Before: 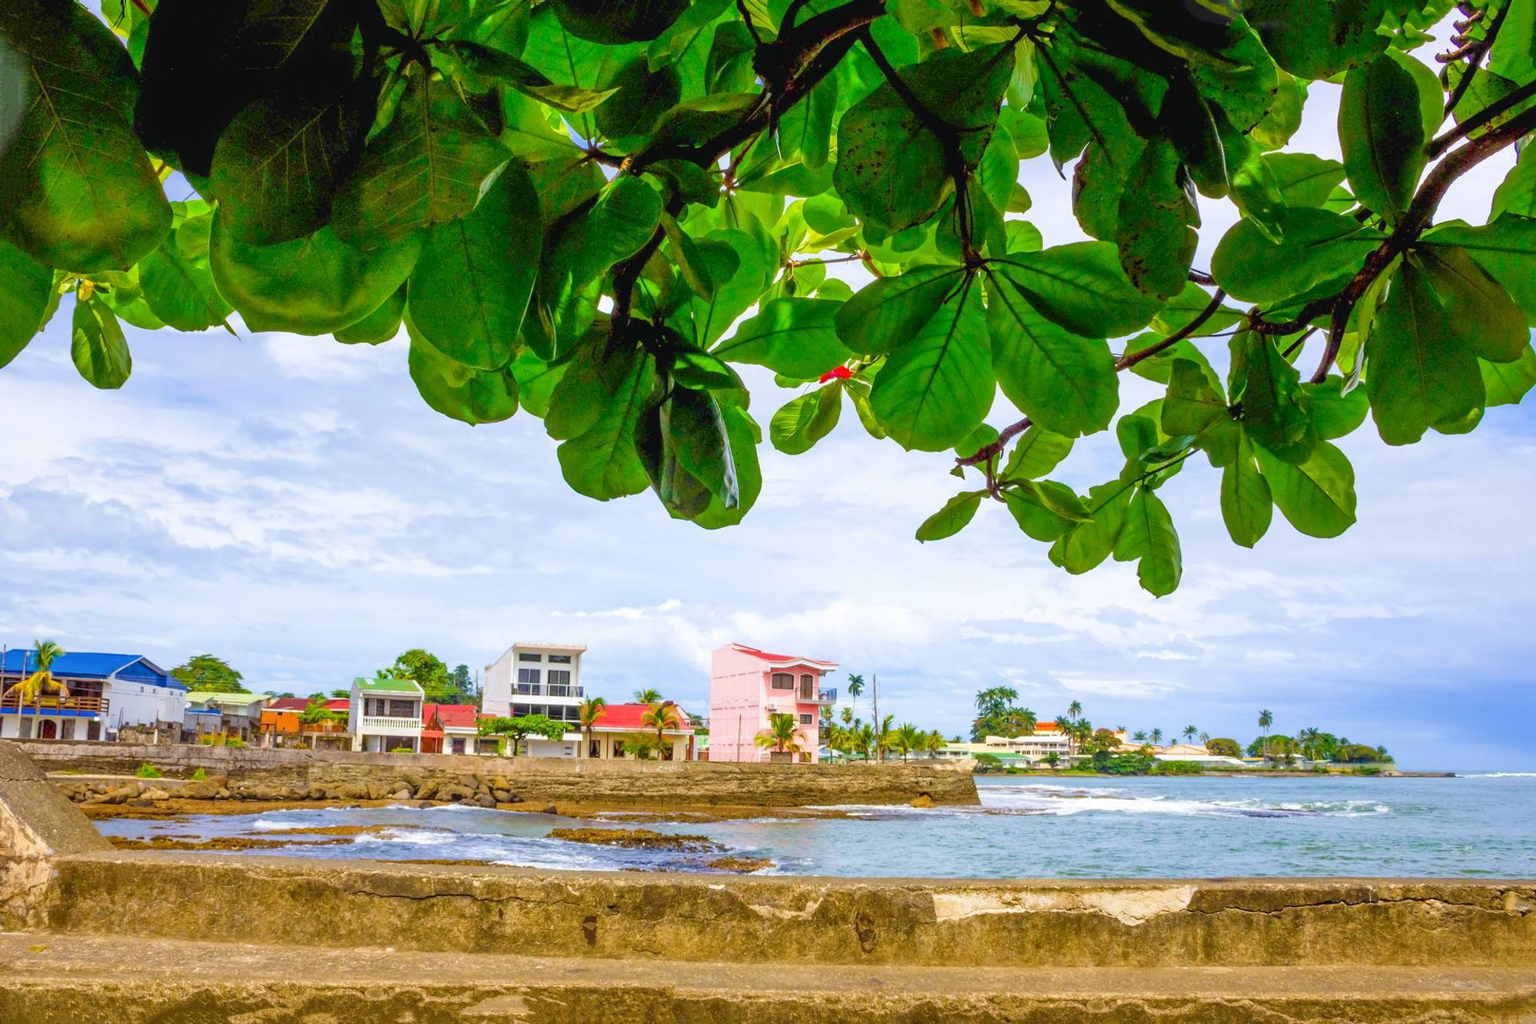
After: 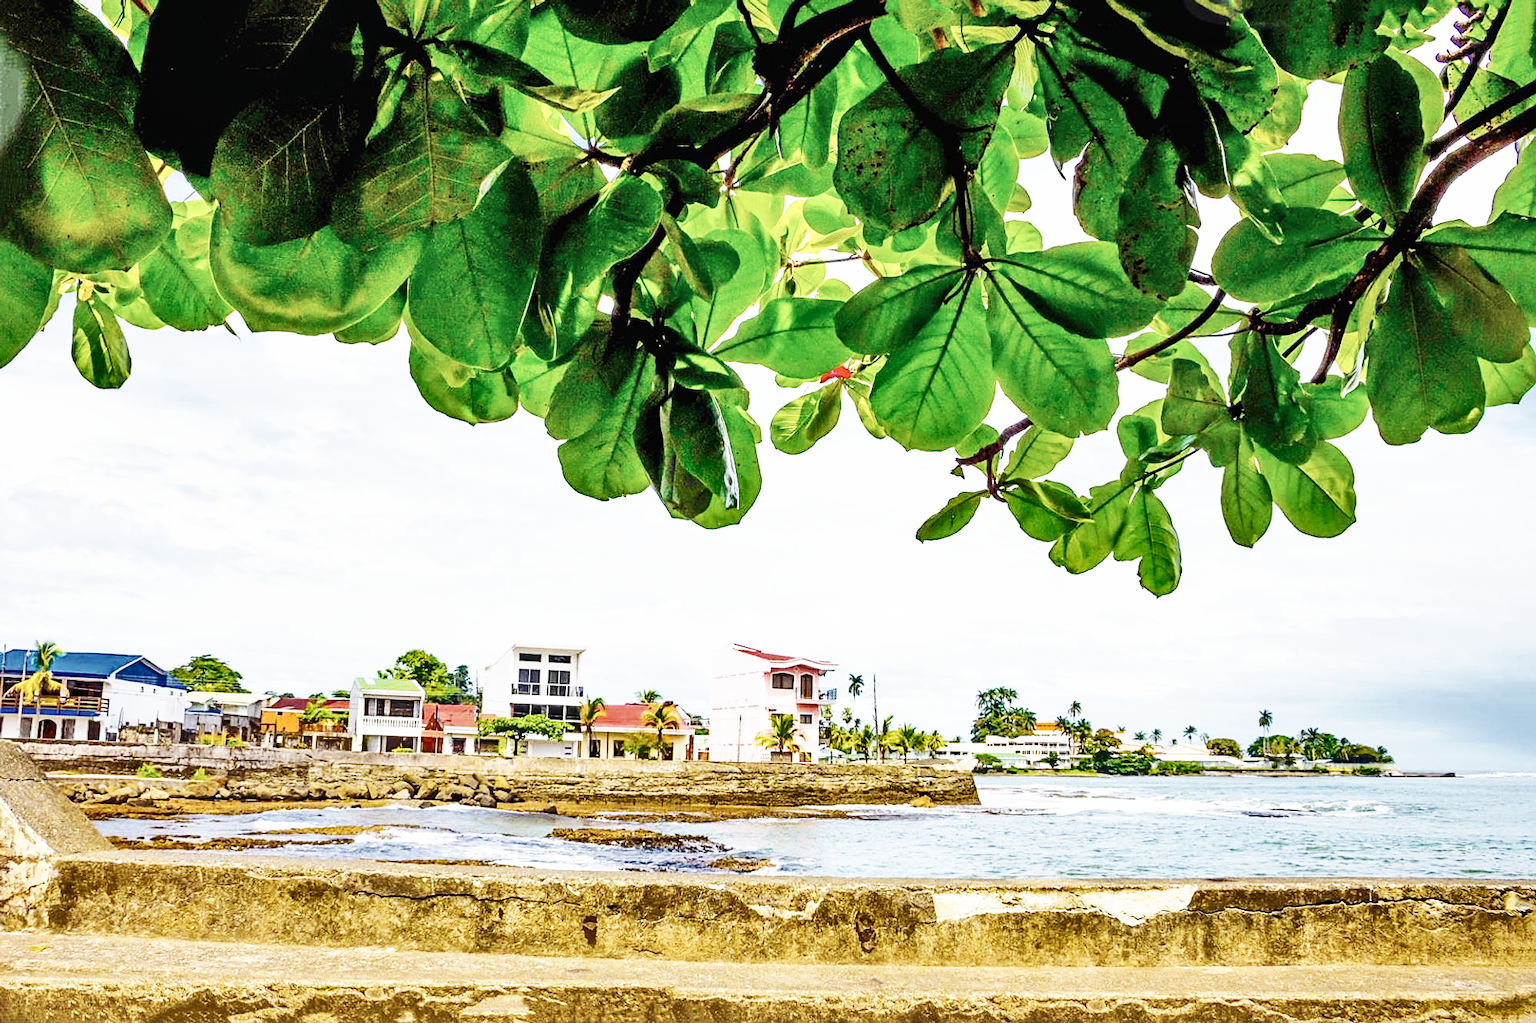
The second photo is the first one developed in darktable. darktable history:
sharpen: on, module defaults
base curve: curves: ch0 [(0, 0) (0.007, 0.004) (0.027, 0.03) (0.046, 0.07) (0.207, 0.54) (0.442, 0.872) (0.673, 0.972) (1, 1)], preserve colors none
contrast brightness saturation: contrast 0.1, saturation -0.36
shadows and highlights: shadows 40, highlights -54, highlights color adjustment 46%, low approximation 0.01, soften with gaussian
